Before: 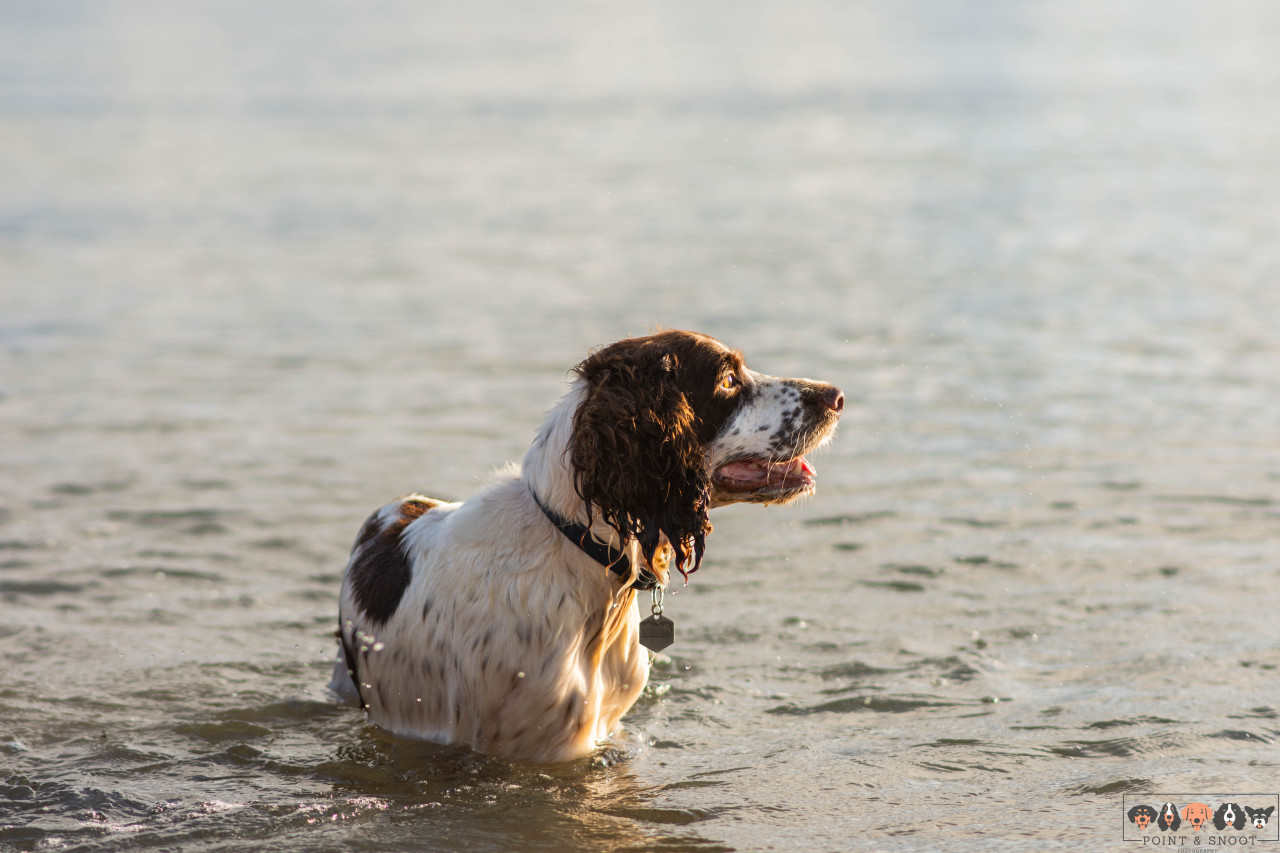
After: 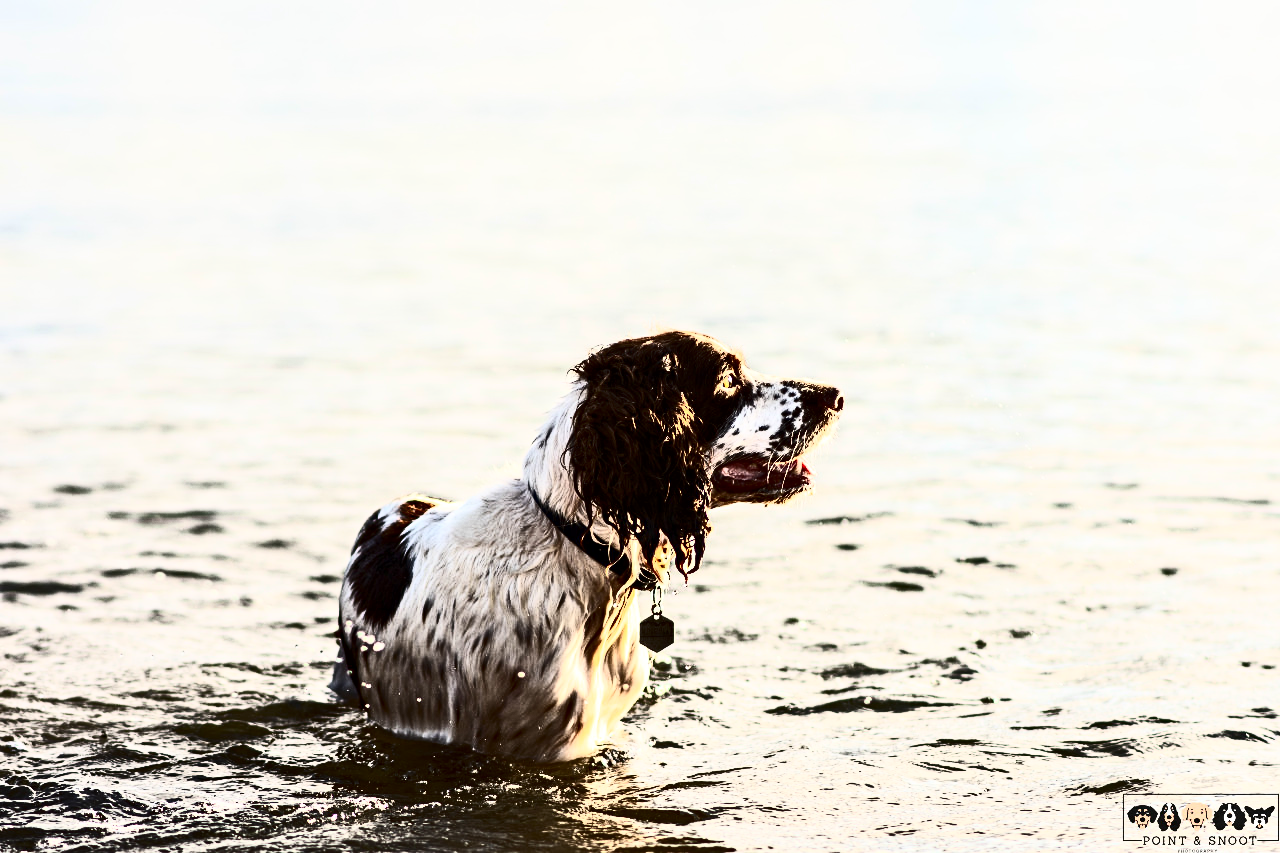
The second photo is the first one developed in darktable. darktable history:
contrast brightness saturation: contrast 0.912, brightness 0.194
contrast equalizer: y [[0.5, 0.542, 0.583, 0.625, 0.667, 0.708], [0.5 ×6], [0.5 ×6], [0 ×6], [0 ×6]]
